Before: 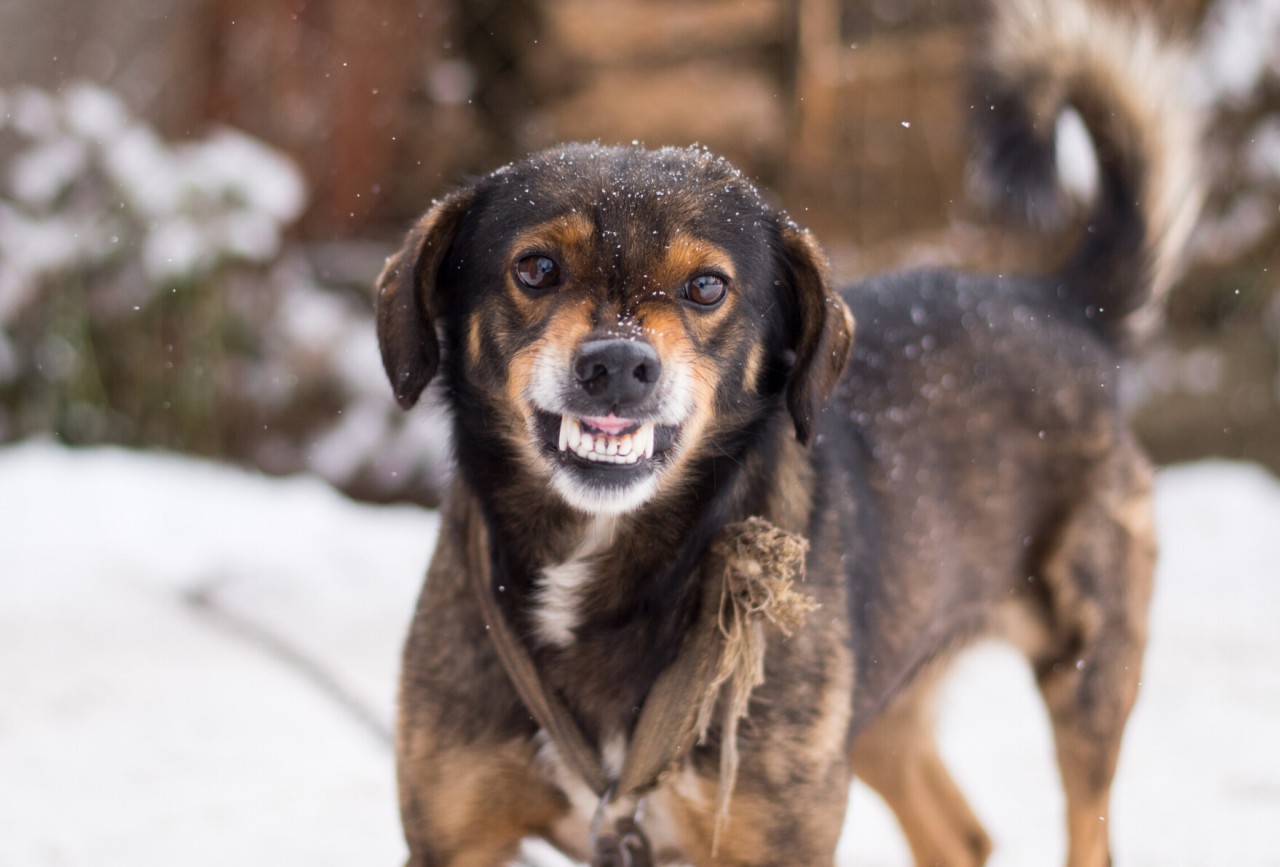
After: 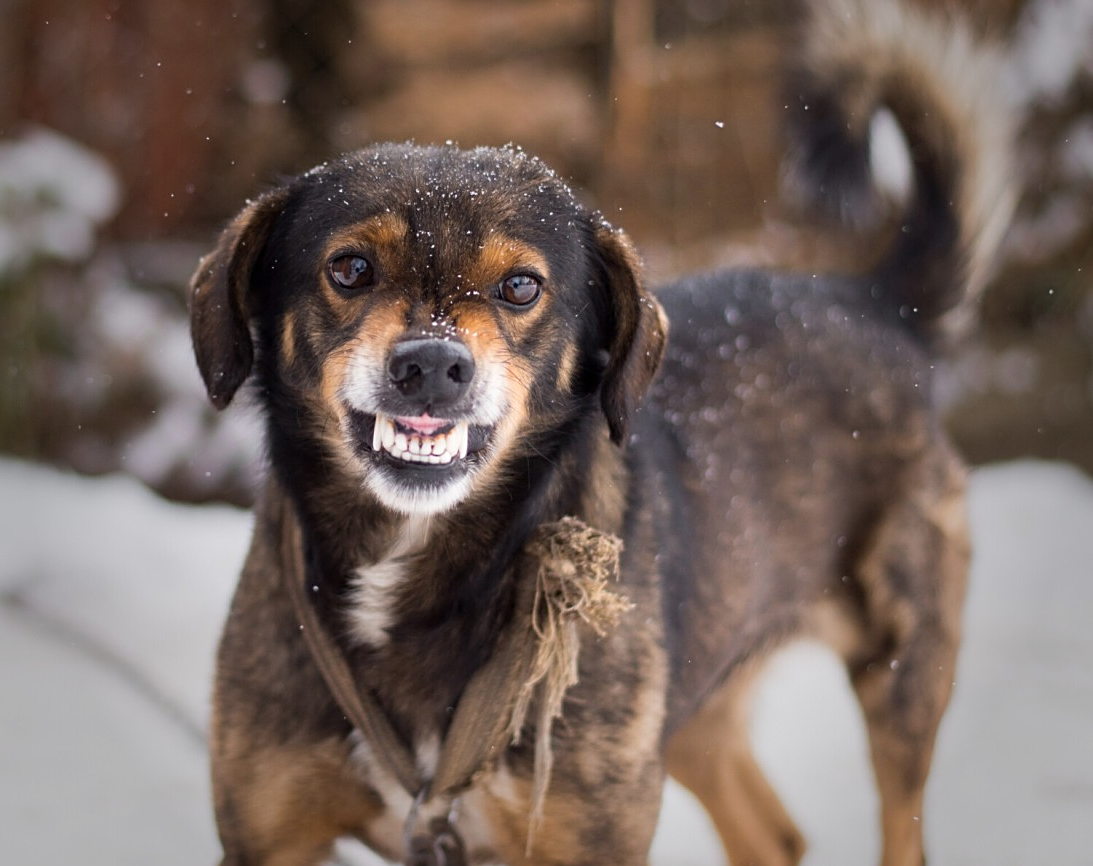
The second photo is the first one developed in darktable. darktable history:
crop and rotate: left 14.585%
tone equalizer: smoothing 1
sharpen: on, module defaults
vignetting: fall-off start 34.75%, fall-off radius 64.76%, saturation 0.049, width/height ratio 0.96, unbound false
